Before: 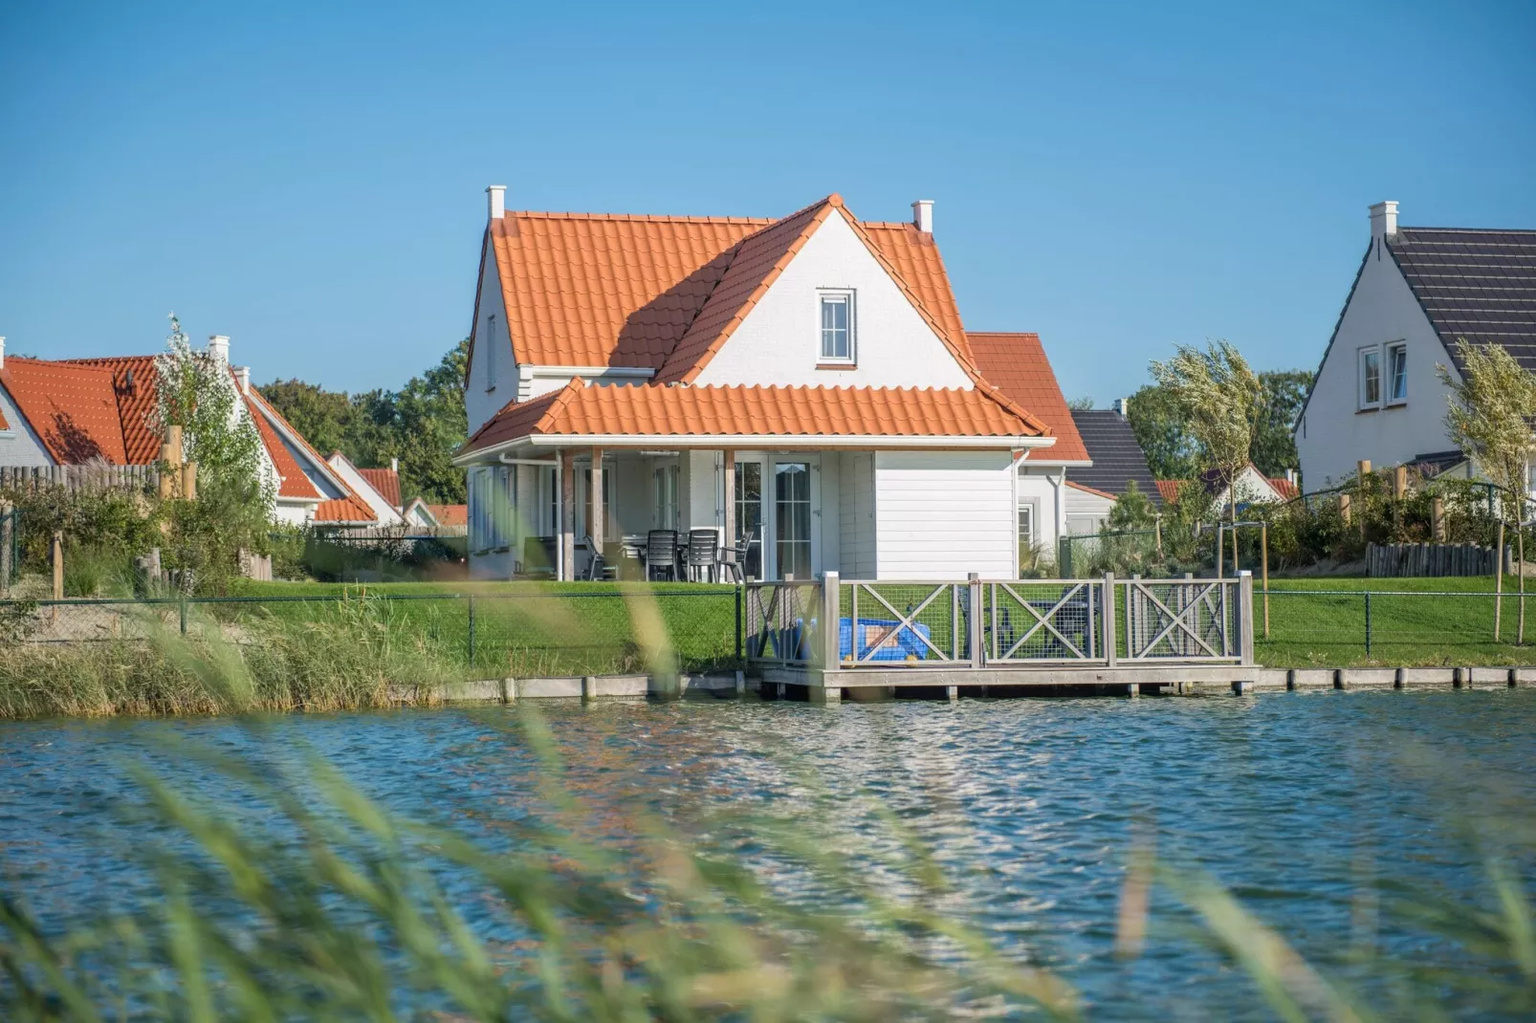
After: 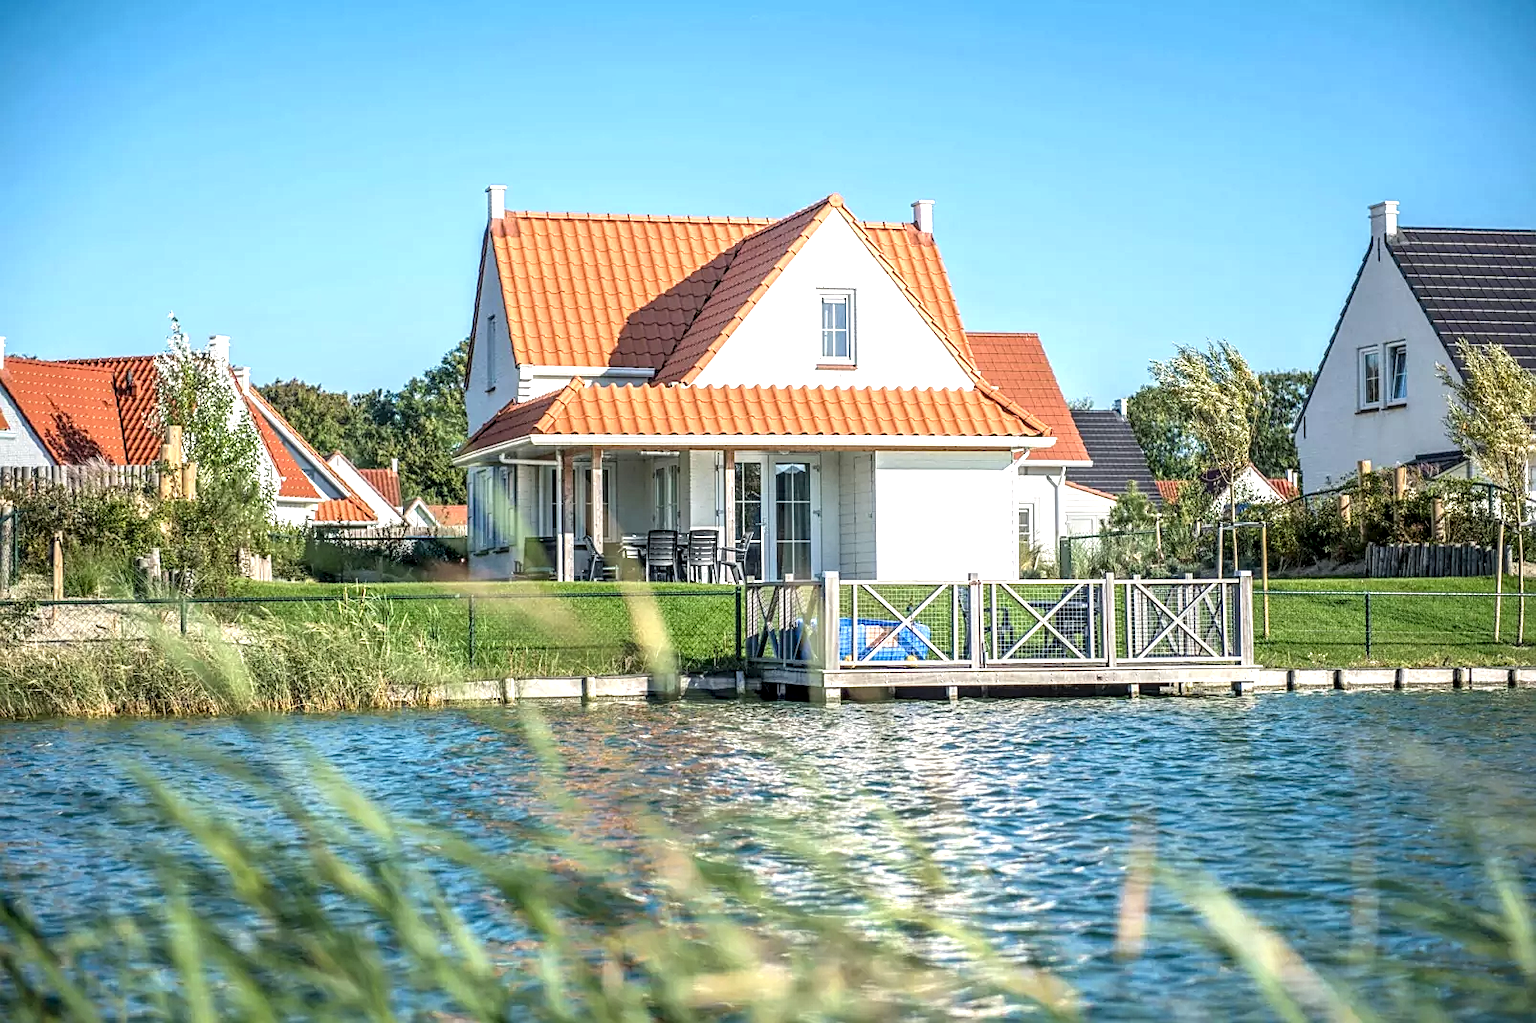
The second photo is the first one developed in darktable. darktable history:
local contrast: detail 150%
exposure: black level correction 0, exposure 0.7 EV, compensate exposure bias true, compensate highlight preservation false
sharpen: on, module defaults
